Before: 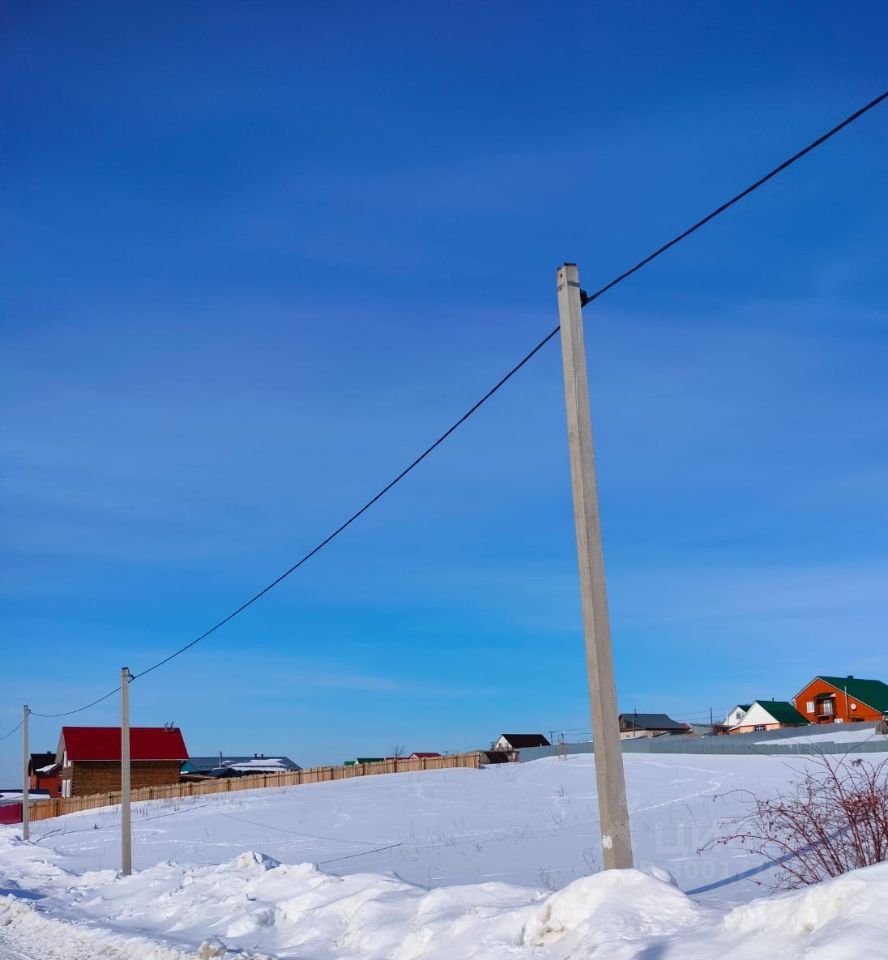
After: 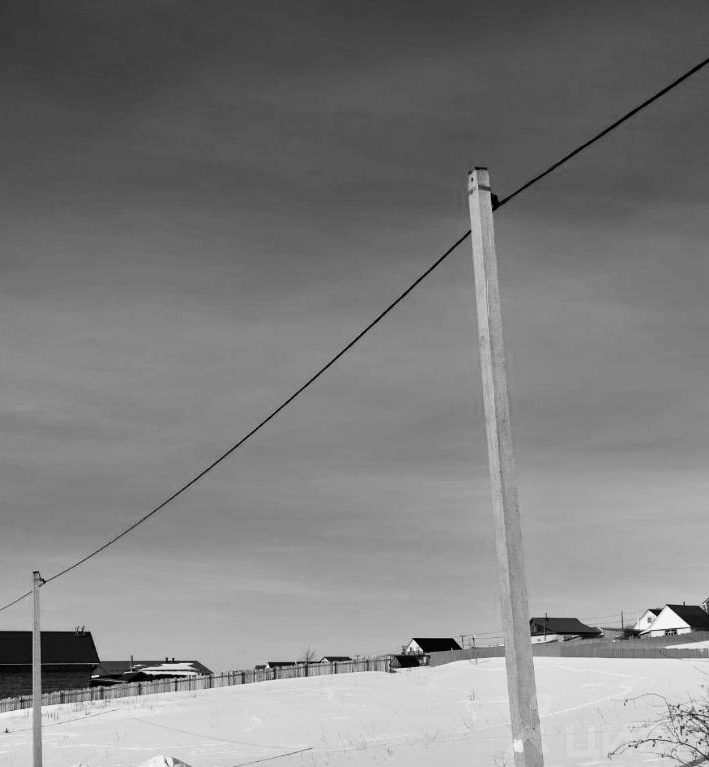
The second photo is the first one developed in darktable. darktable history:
crop and rotate: left 10.071%, top 10.071%, right 10.02%, bottom 10.02%
monochrome: a -35.87, b 49.73, size 1.7
color balance rgb: linear chroma grading › global chroma 9%, perceptual saturation grading › global saturation 36%, perceptual saturation grading › shadows 35%, perceptual brilliance grading › global brilliance 15%, perceptual brilliance grading › shadows -35%, global vibrance 15%
tone curve: curves: ch0 [(0, 0) (0.051, 0.03) (0.096, 0.071) (0.241, 0.247) (0.455, 0.525) (0.594, 0.697) (0.741, 0.845) (0.871, 0.933) (1, 0.984)]; ch1 [(0, 0) (0.1, 0.038) (0.318, 0.243) (0.399, 0.351) (0.478, 0.469) (0.499, 0.499) (0.534, 0.549) (0.565, 0.594) (0.601, 0.634) (0.666, 0.7) (1, 1)]; ch2 [(0, 0) (0.453, 0.45) (0.479, 0.483) (0.504, 0.499) (0.52, 0.519) (0.541, 0.559) (0.592, 0.612) (0.824, 0.815) (1, 1)], color space Lab, independent channels, preserve colors none
